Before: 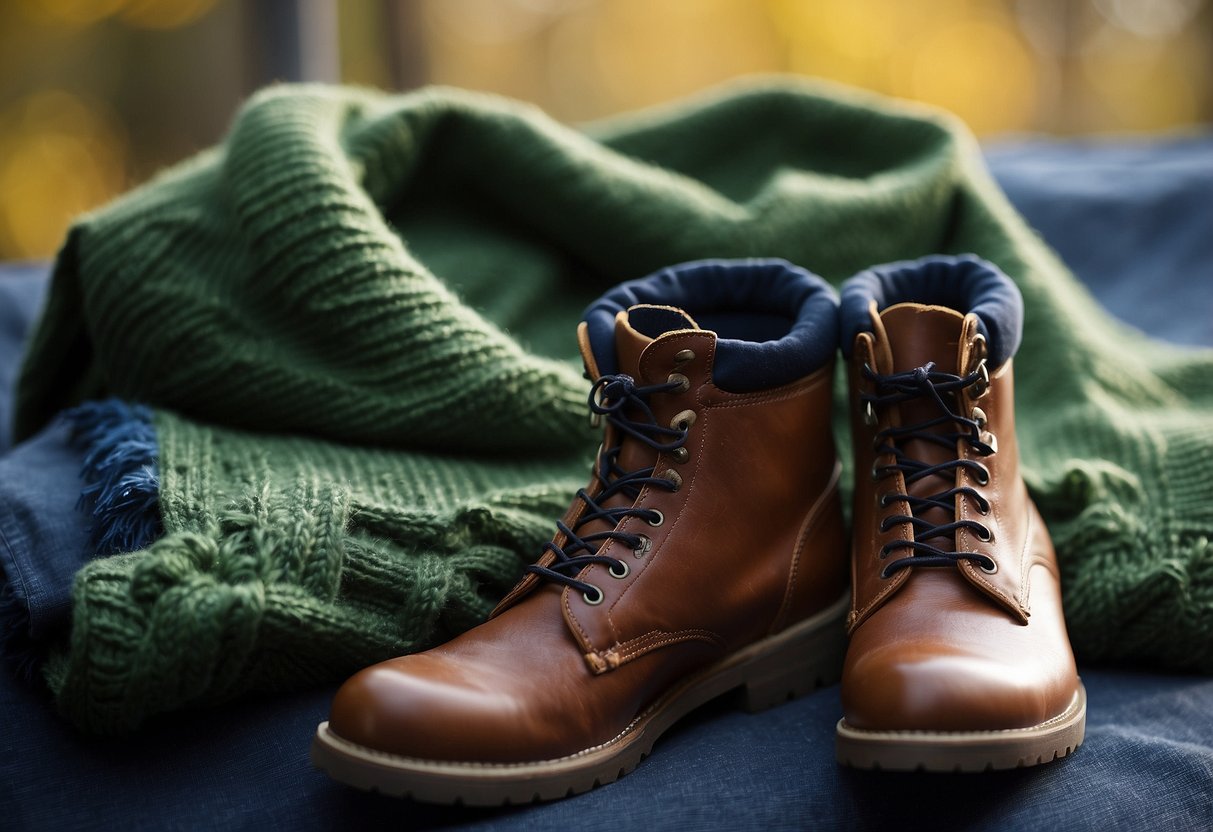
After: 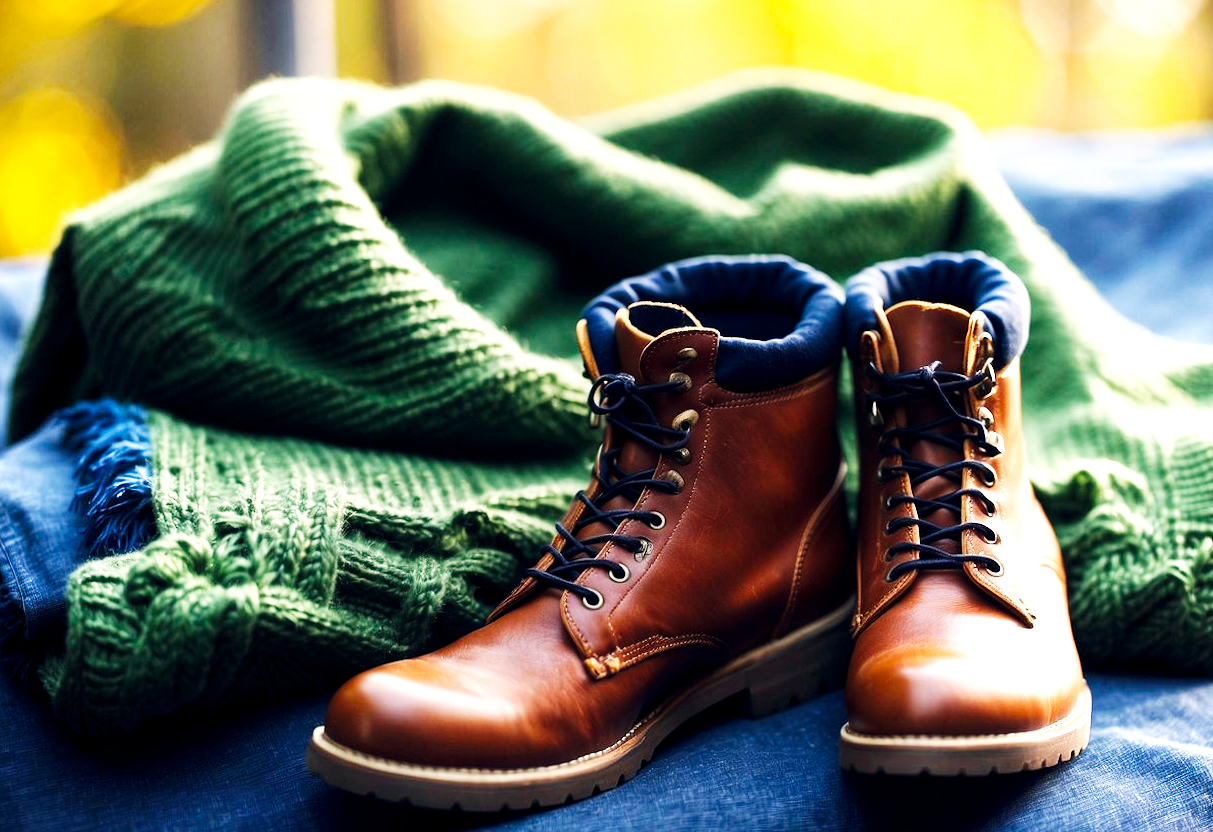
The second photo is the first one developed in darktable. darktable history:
base curve: curves: ch0 [(0, 0) (0.007, 0.004) (0.027, 0.03) (0.046, 0.07) (0.207, 0.54) (0.442, 0.872) (0.673, 0.972) (1, 1)], preserve colors none
local contrast: highlights 100%, shadows 100%, detail 120%, midtone range 0.2
color balance rgb: shadows lift › hue 87.51°, highlights gain › chroma 1.62%, highlights gain › hue 55.1°, global offset › chroma 0.06%, global offset › hue 253.66°, linear chroma grading › global chroma 0.5%, perceptual saturation grading › global saturation 16.38%
lens correction "lens_correction_200mm": scale 1.02, crop 1, focal 200, aperture 2.8, distance 8.43, camera "Canon EOS 5D Mark III", lens "Canon EF 70-200mm f/2.8L IS II USM"
